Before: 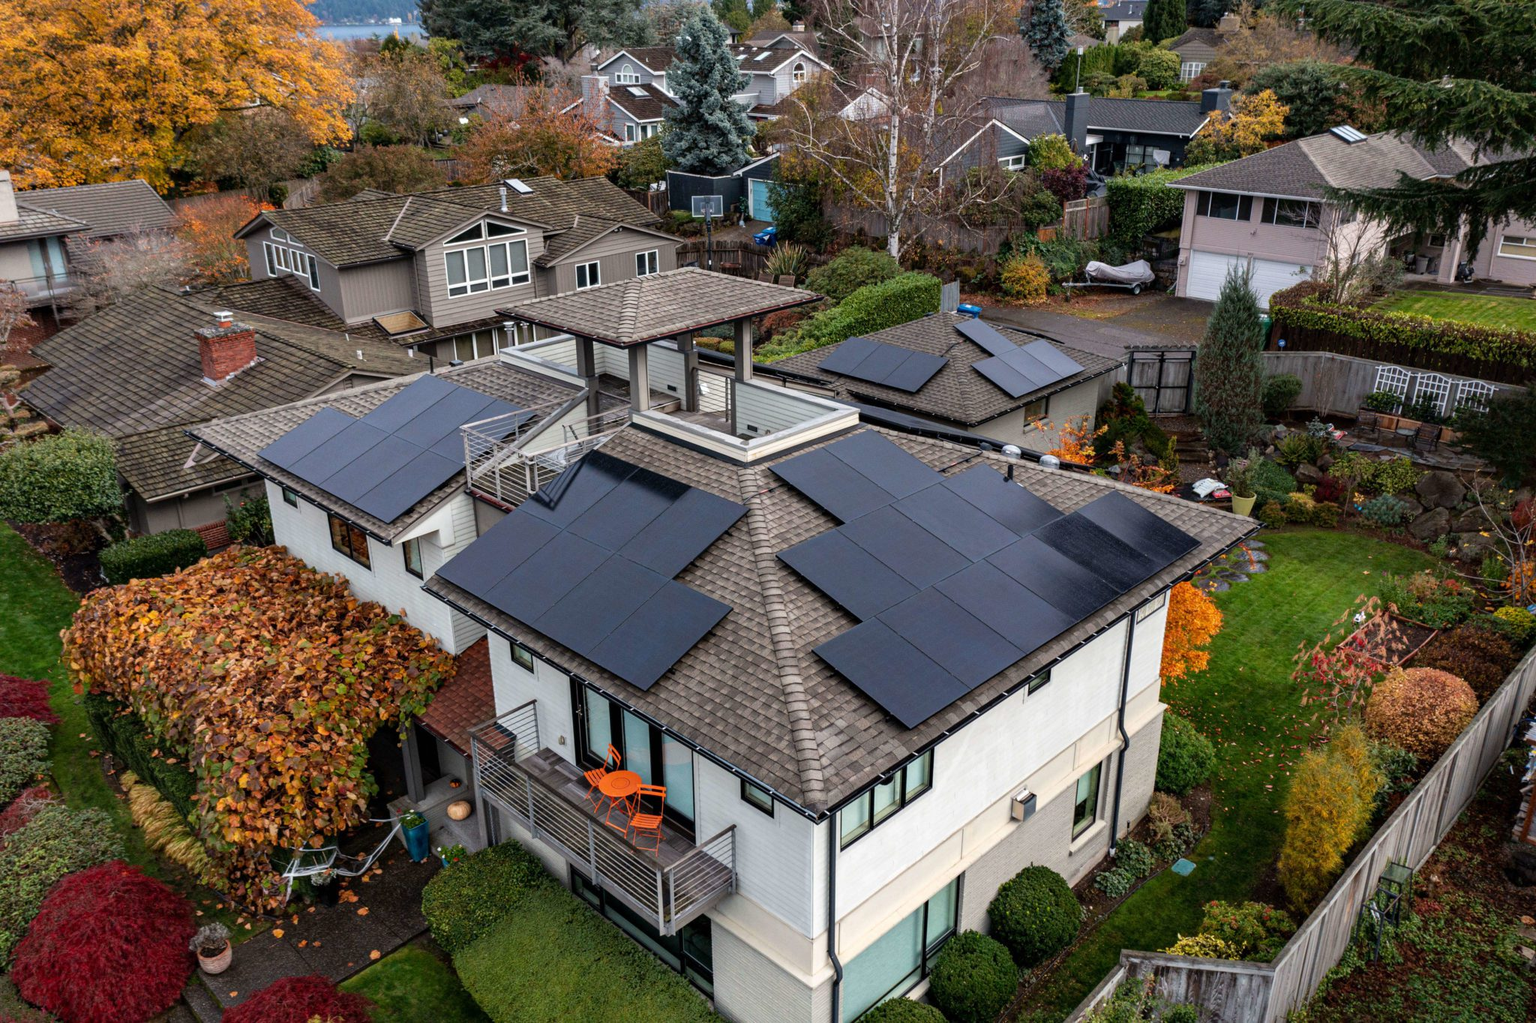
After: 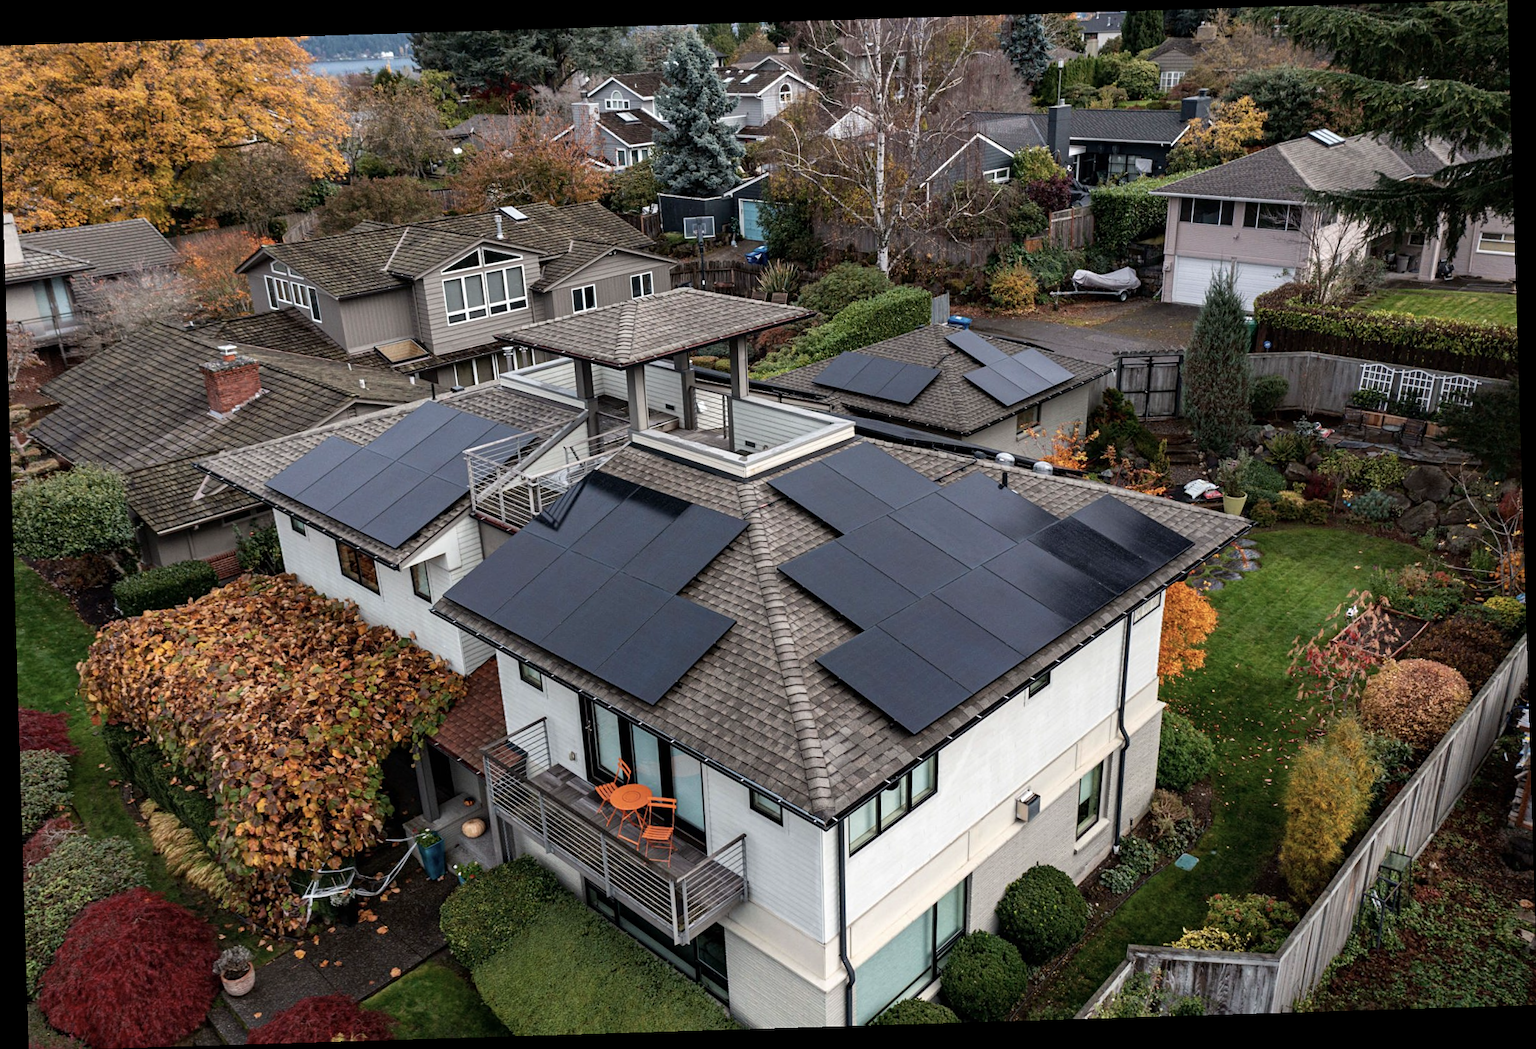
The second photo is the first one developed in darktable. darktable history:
crop and rotate: left 0.126%
sharpen: amount 0.2
rotate and perspective: rotation -1.75°, automatic cropping off
contrast brightness saturation: contrast 0.06, brightness -0.01, saturation -0.23
